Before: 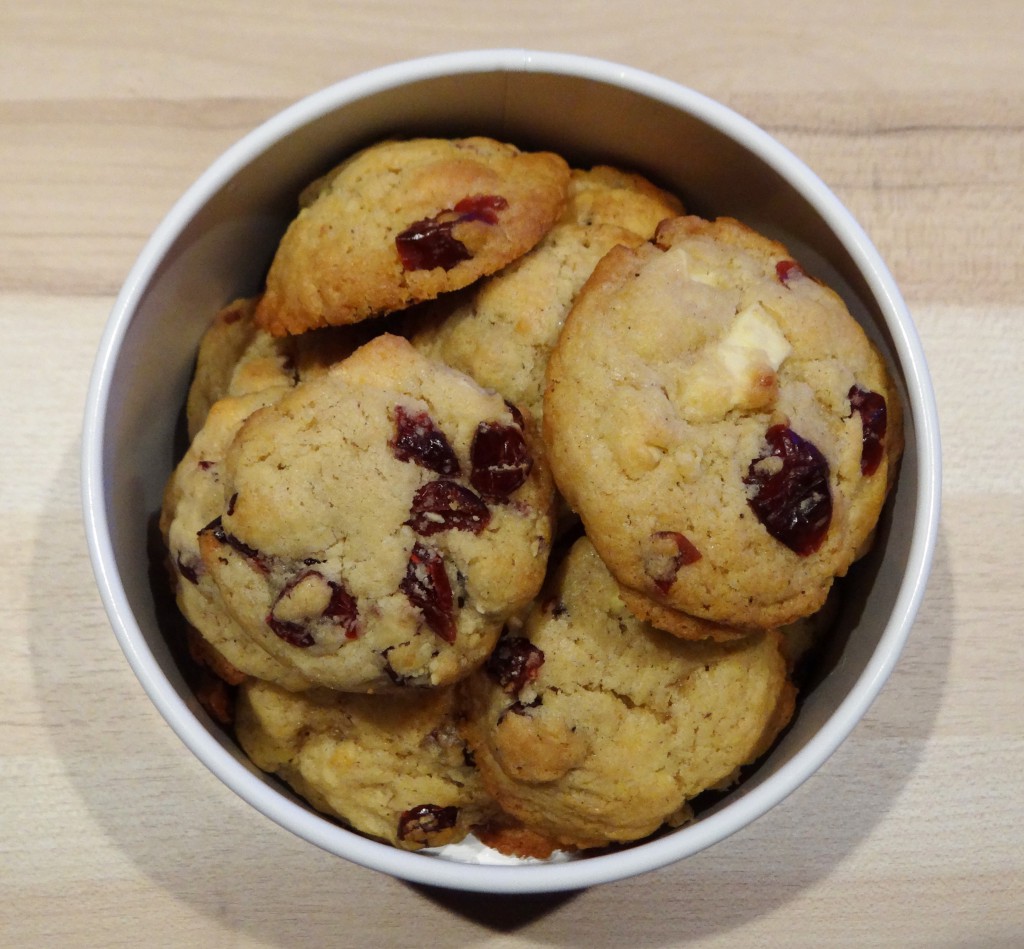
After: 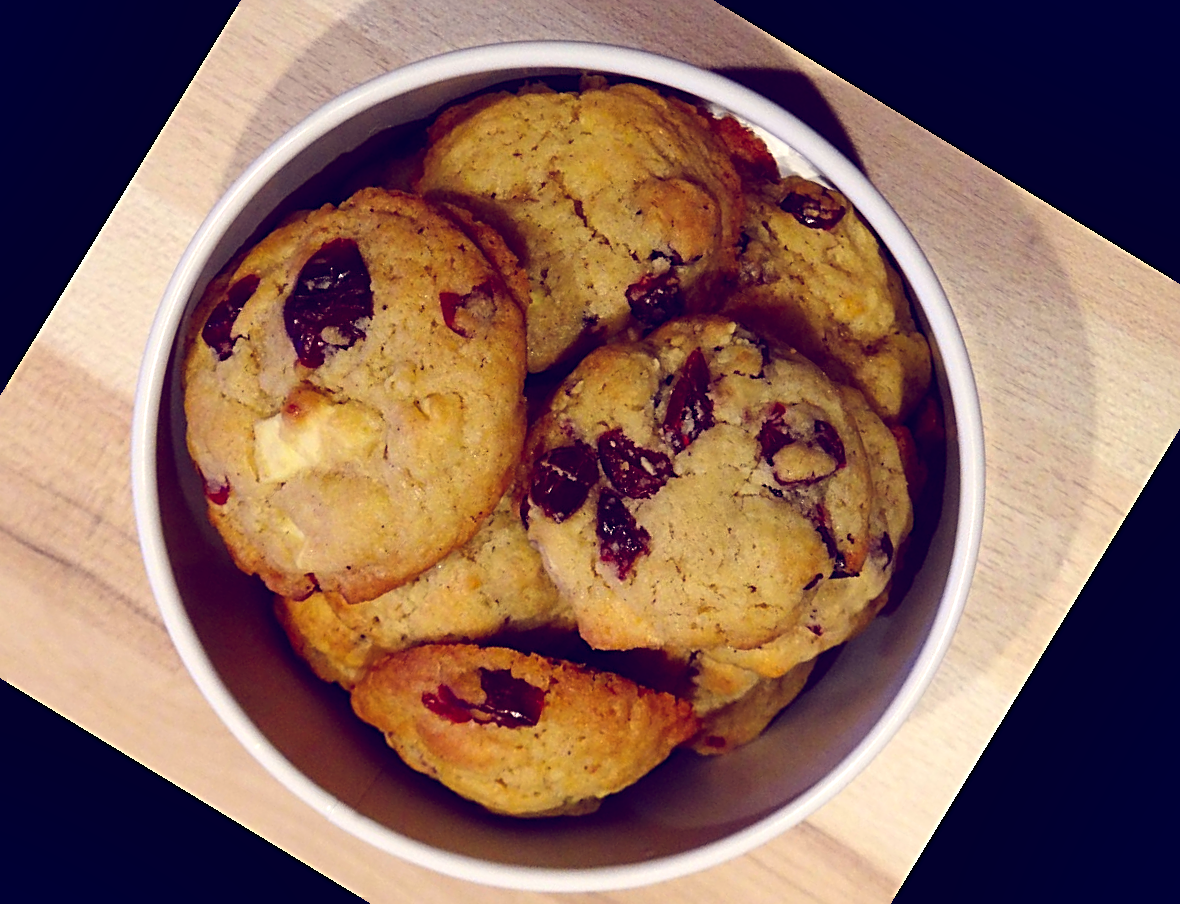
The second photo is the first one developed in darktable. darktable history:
crop and rotate: angle 148.68°, left 9.111%, top 15.603%, right 4.588%, bottom 17.041%
shadows and highlights: shadows 37.27, highlights -28.18, soften with gaussian
sharpen: radius 2.543, amount 0.636
color balance: lift [1.001, 0.997, 0.99, 1.01], gamma [1.007, 1, 0.975, 1.025], gain [1, 1.065, 1.052, 0.935], contrast 13.25%
exposure: black level correction 0.002, exposure -0.1 EV, compensate highlight preservation false
contrast brightness saturation: contrast 0.09, saturation 0.28
color zones: curves: ch0 [(0, 0.5) (0.143, 0.5) (0.286, 0.5) (0.429, 0.5) (0.571, 0.5) (0.714, 0.476) (0.857, 0.5) (1, 0.5)]; ch2 [(0, 0.5) (0.143, 0.5) (0.286, 0.5) (0.429, 0.5) (0.571, 0.5) (0.714, 0.487) (0.857, 0.5) (1, 0.5)]
